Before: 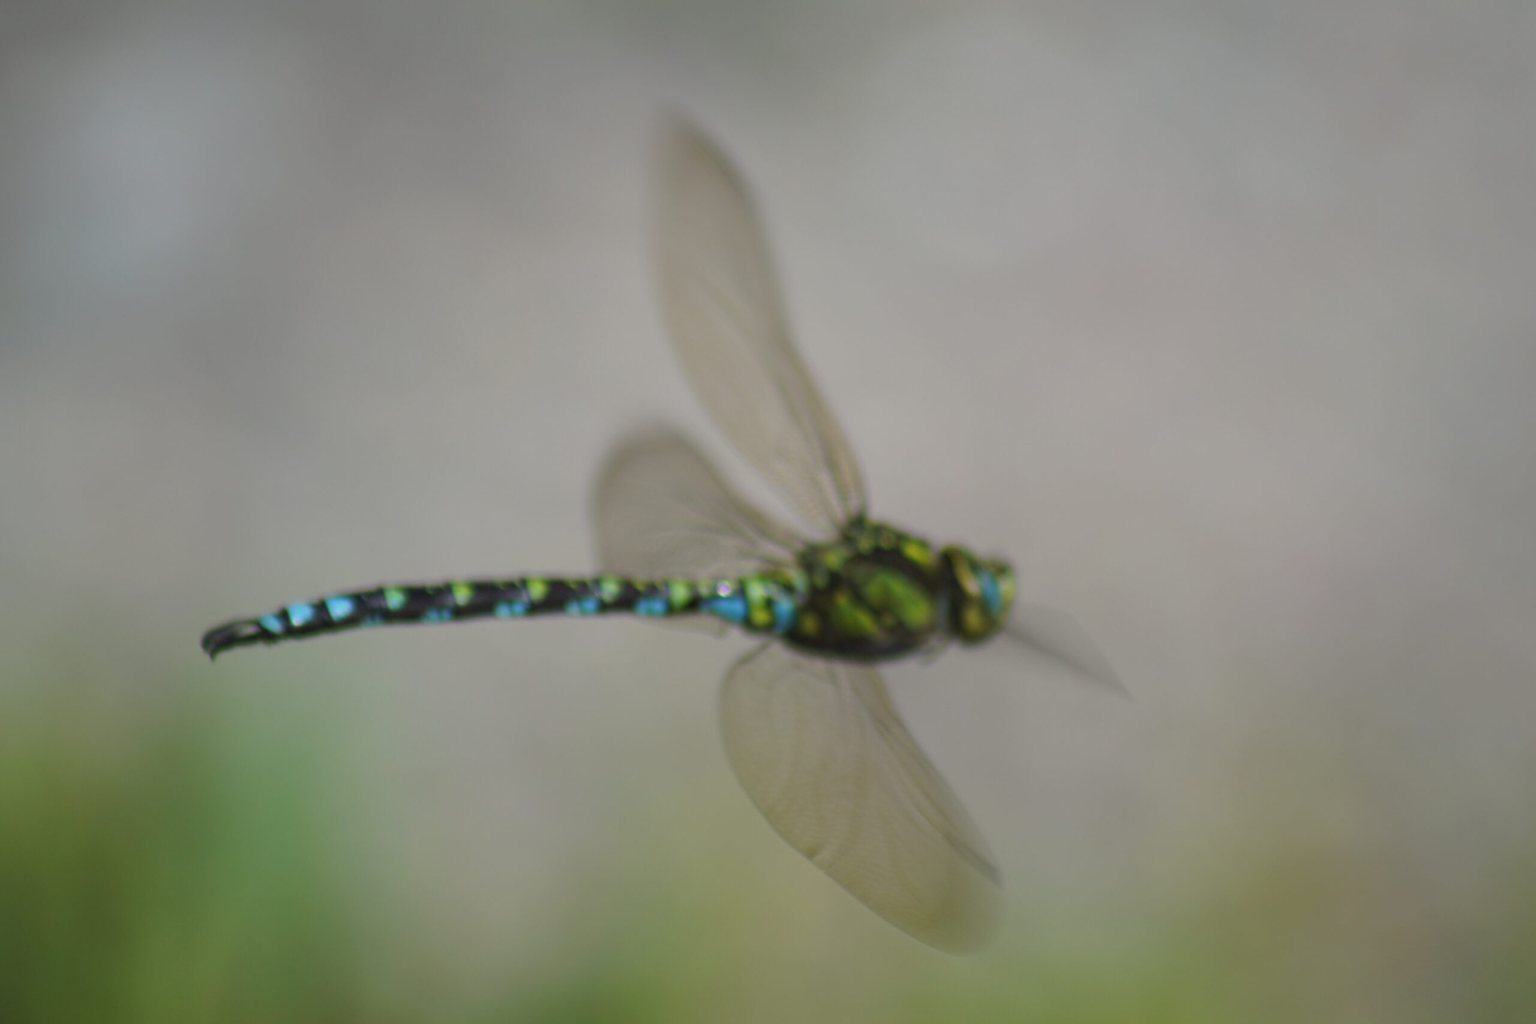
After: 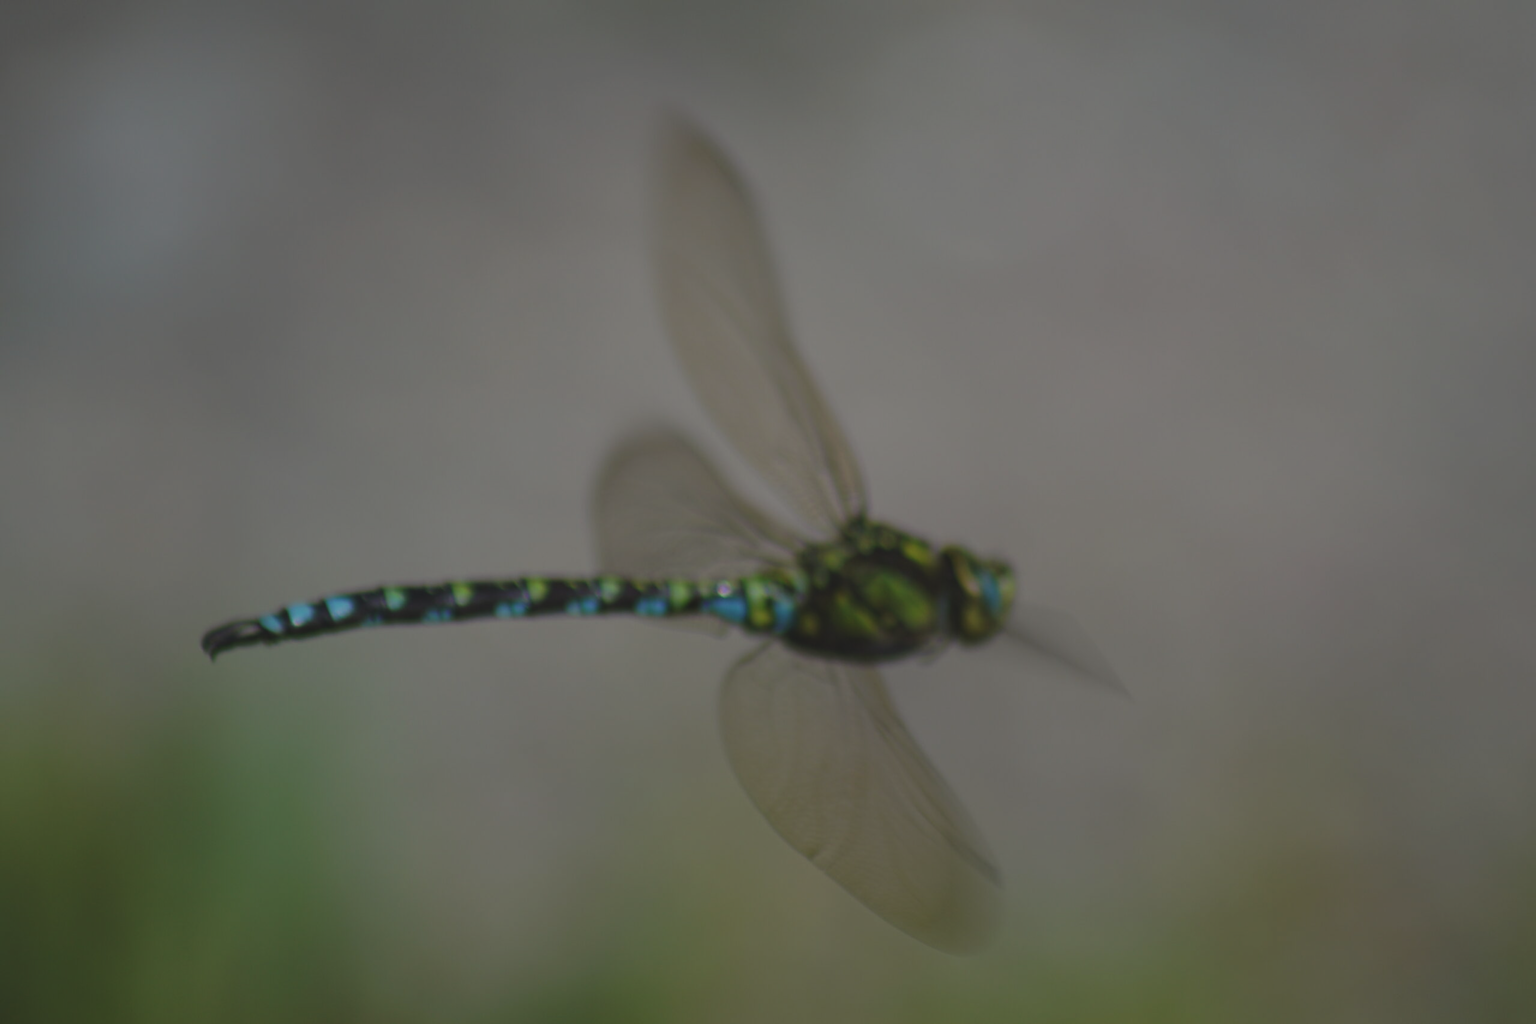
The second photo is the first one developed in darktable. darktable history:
exposure: black level correction -0.016, exposure -1.018 EV, compensate highlight preservation false
rotate and perspective: crop left 0, crop top 0
